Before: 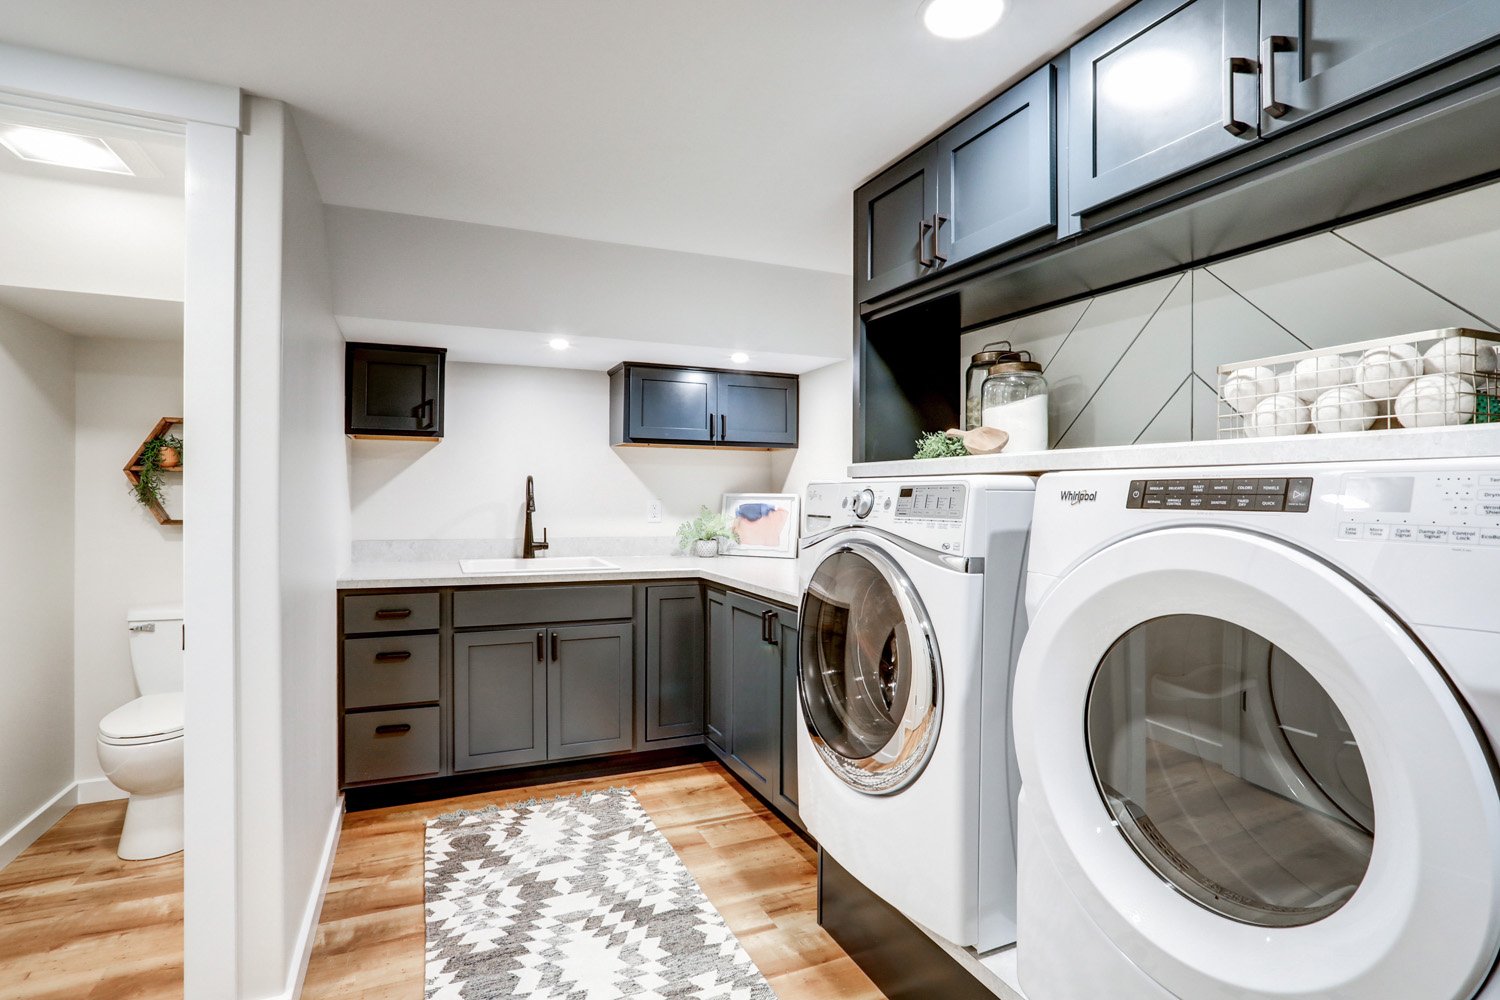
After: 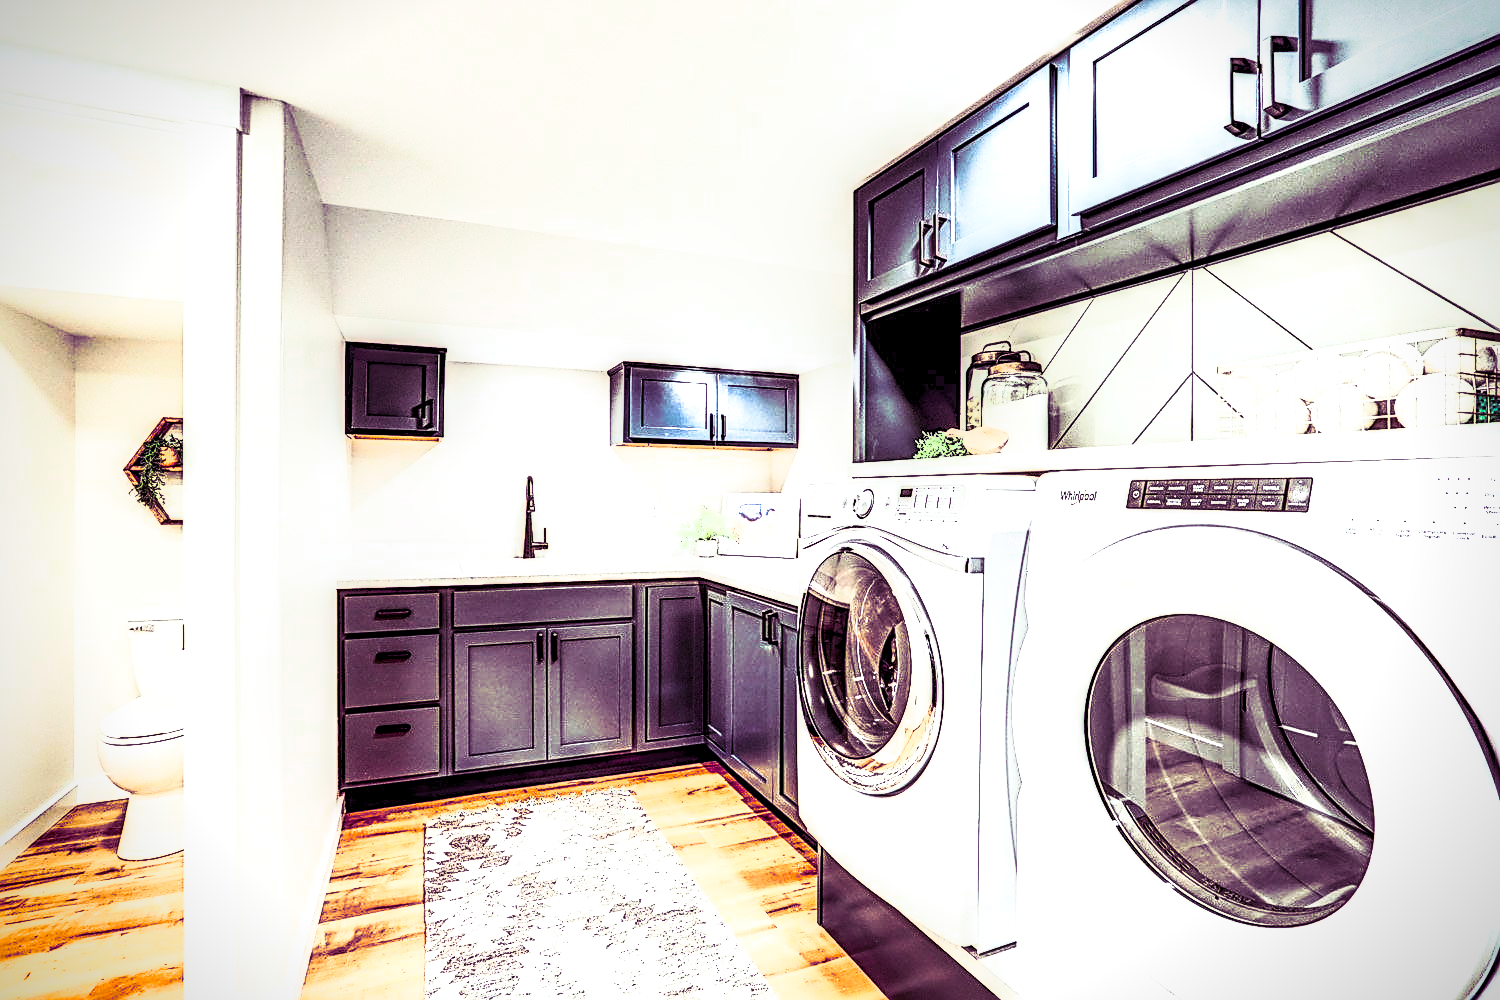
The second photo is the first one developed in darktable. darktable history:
split-toning: shadows › hue 277.2°, shadows › saturation 0.74
sharpen: amount 1
local contrast: highlights 19%, detail 186%
contrast brightness saturation: contrast 1, brightness 1, saturation 1
vignetting: fall-off start 88.53%, fall-off radius 44.2%, saturation 0.376, width/height ratio 1.161
